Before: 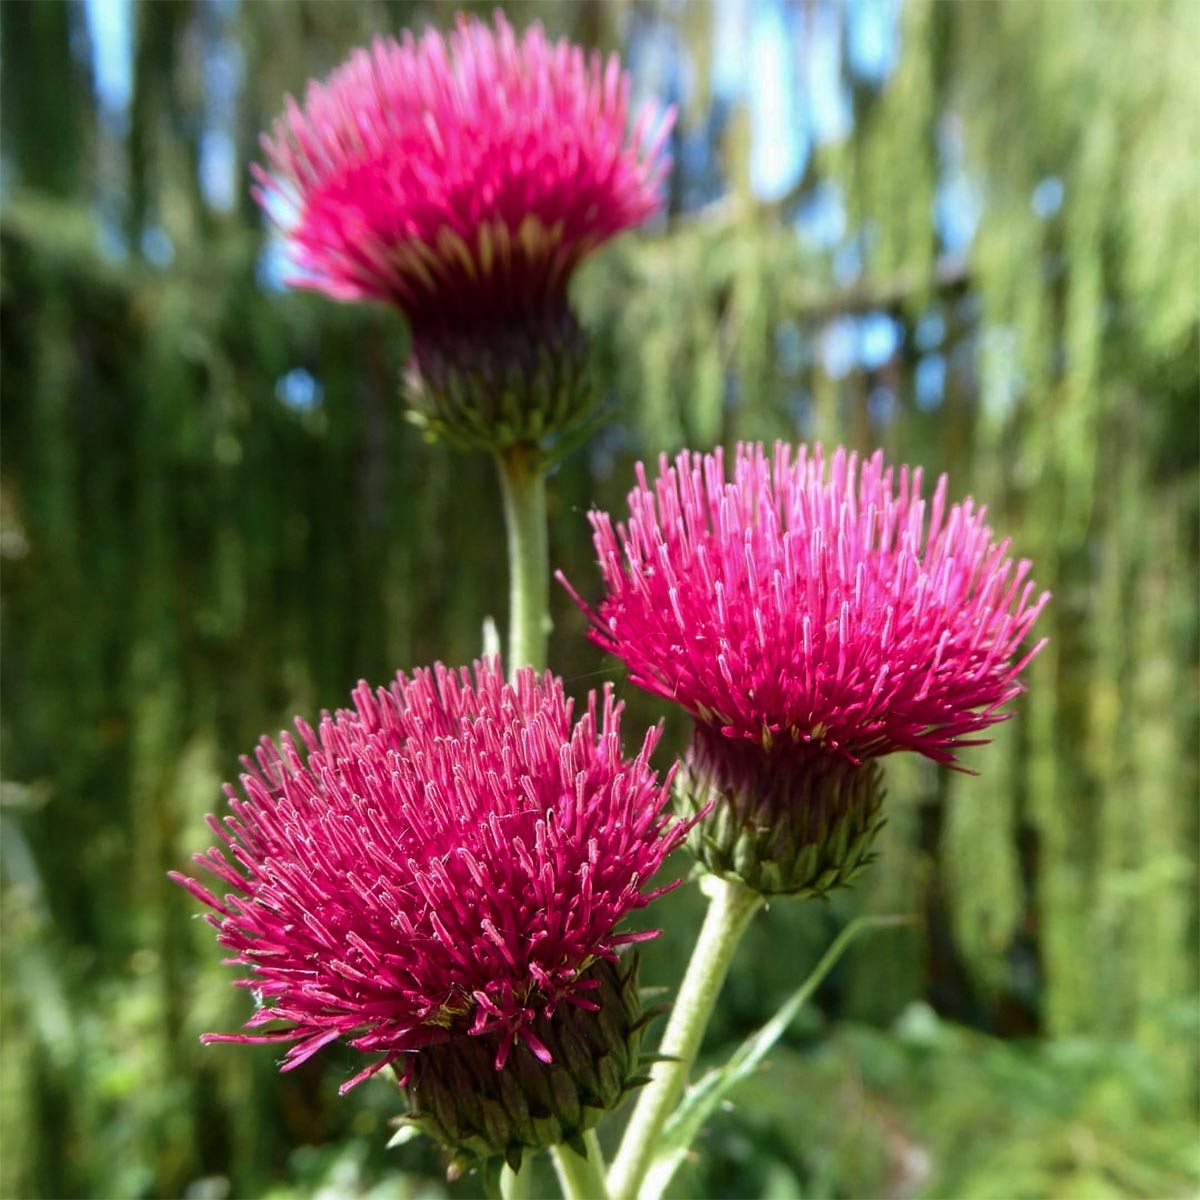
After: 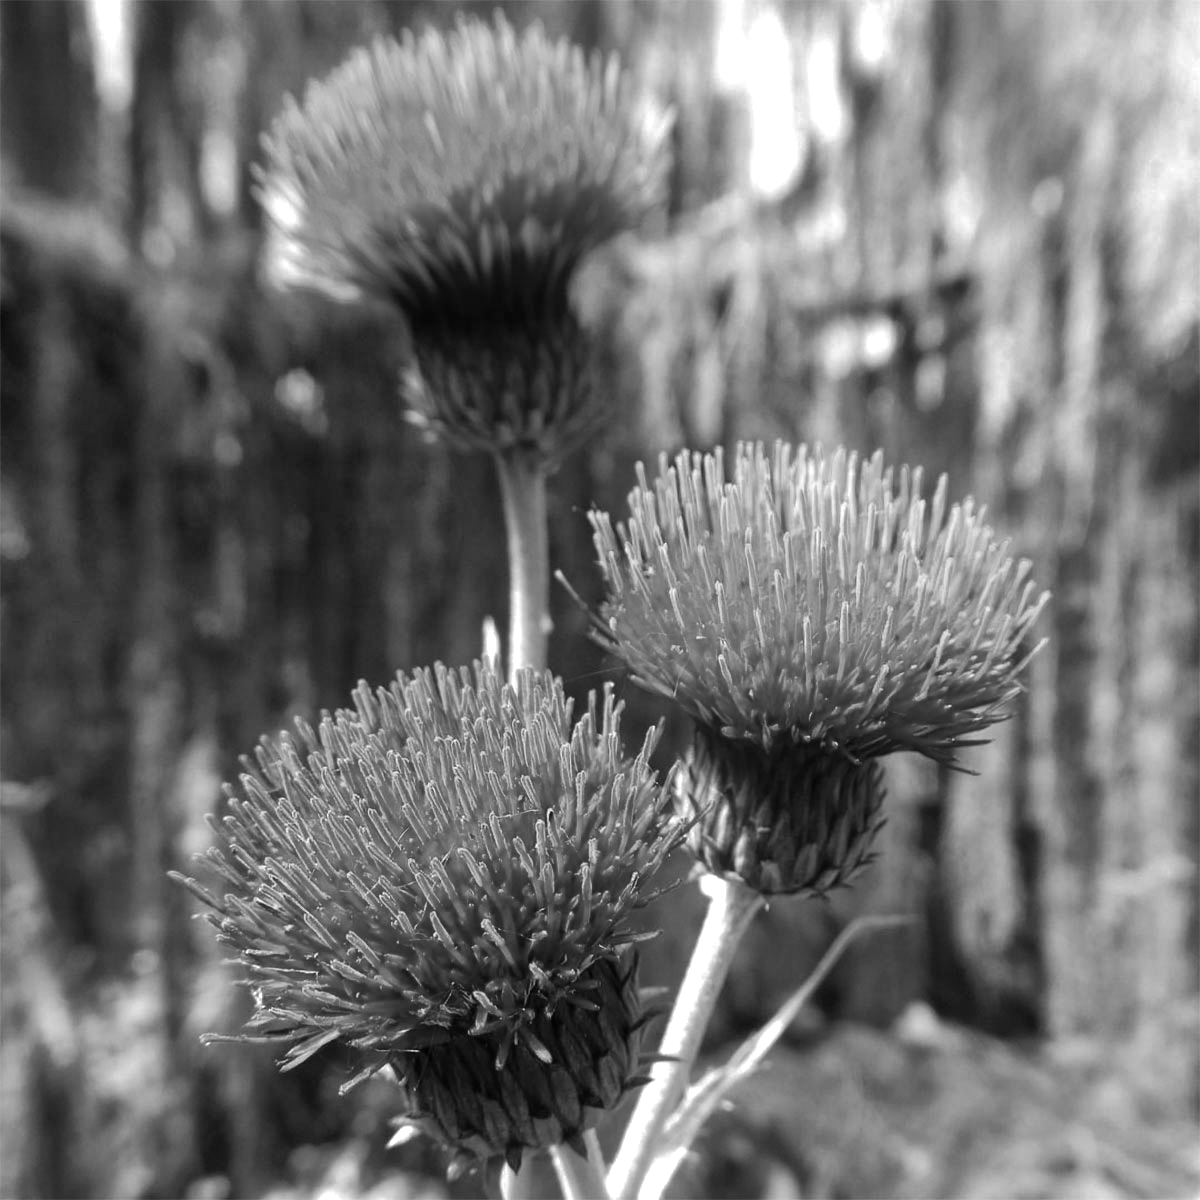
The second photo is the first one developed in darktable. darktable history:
shadows and highlights: on, module defaults
tone equalizer: -8 EV -0.417 EV, -7 EV -0.389 EV, -6 EV -0.333 EV, -5 EV -0.222 EV, -3 EV 0.222 EV, -2 EV 0.333 EV, -1 EV 0.389 EV, +0 EV 0.417 EV, edges refinement/feathering 500, mask exposure compensation -1.57 EV, preserve details no
contrast brightness saturation: saturation -1
